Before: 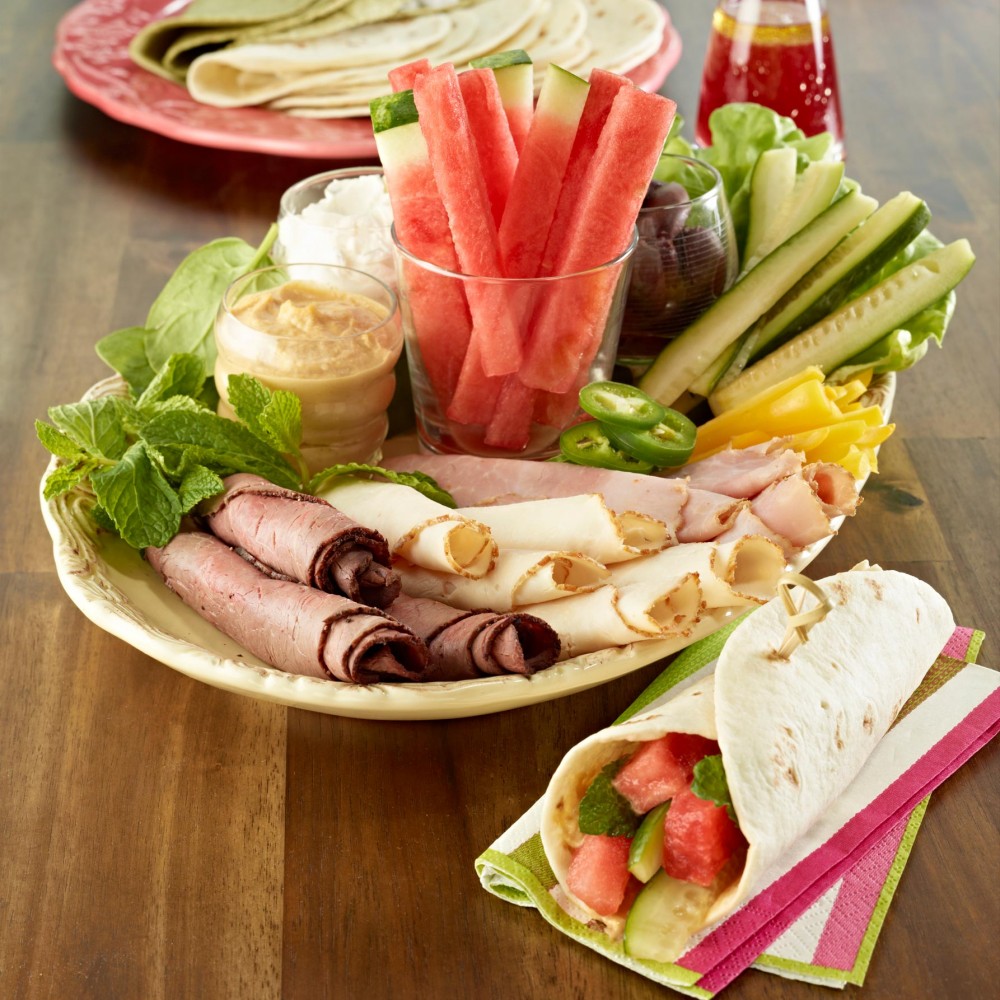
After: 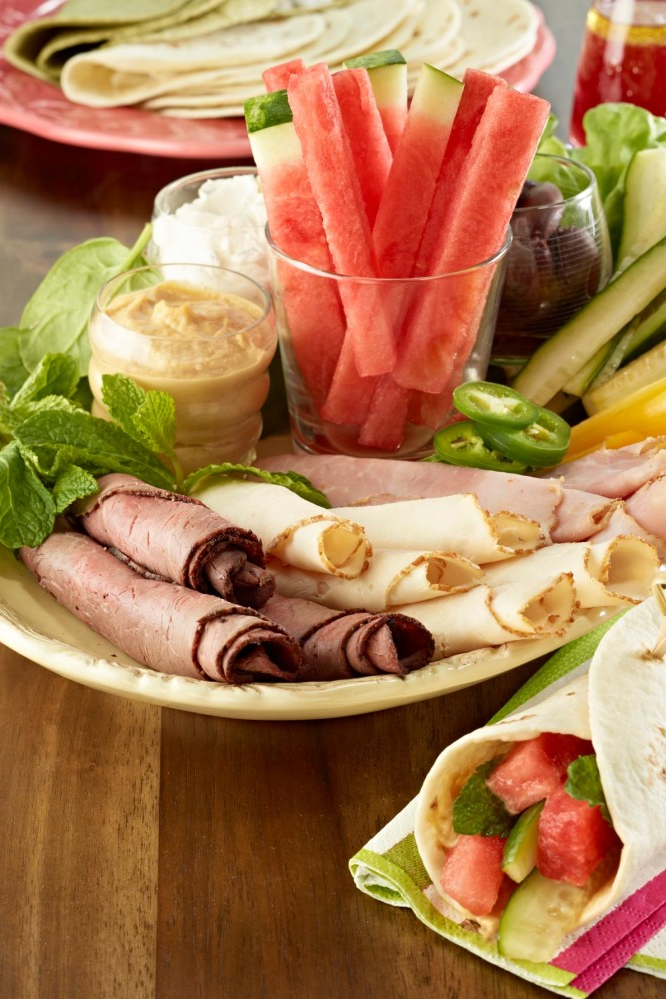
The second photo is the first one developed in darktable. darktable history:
tone equalizer: -7 EV 0.13 EV, smoothing diameter 25%, edges refinement/feathering 10, preserve details guided filter
crop and rotate: left 12.673%, right 20.66%
